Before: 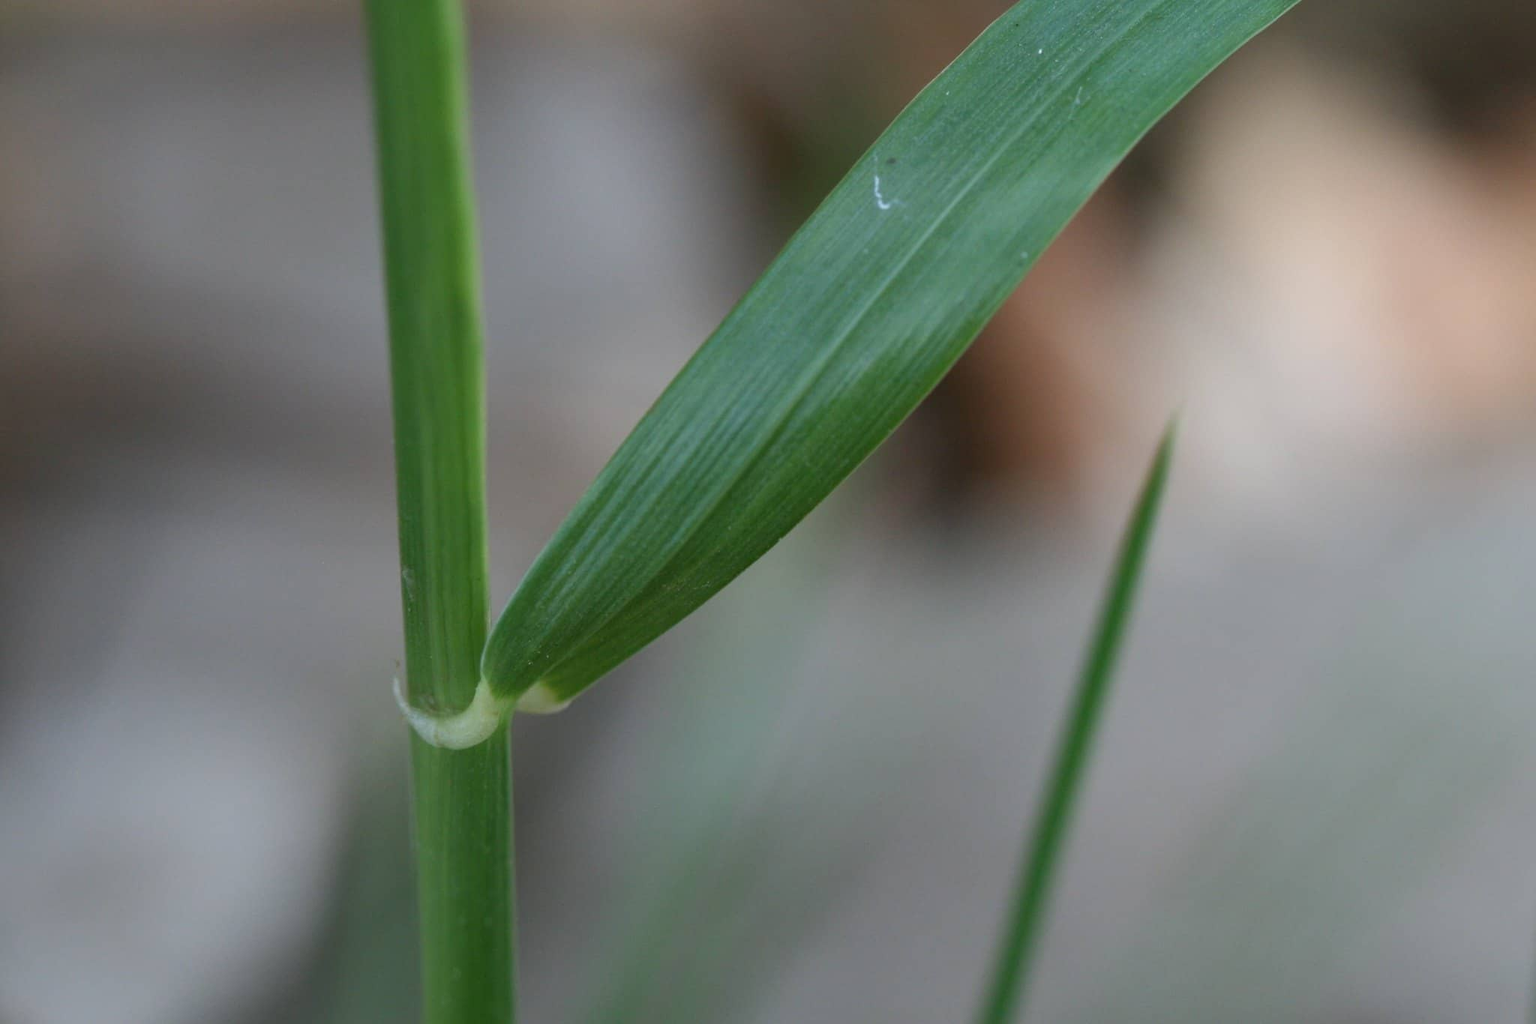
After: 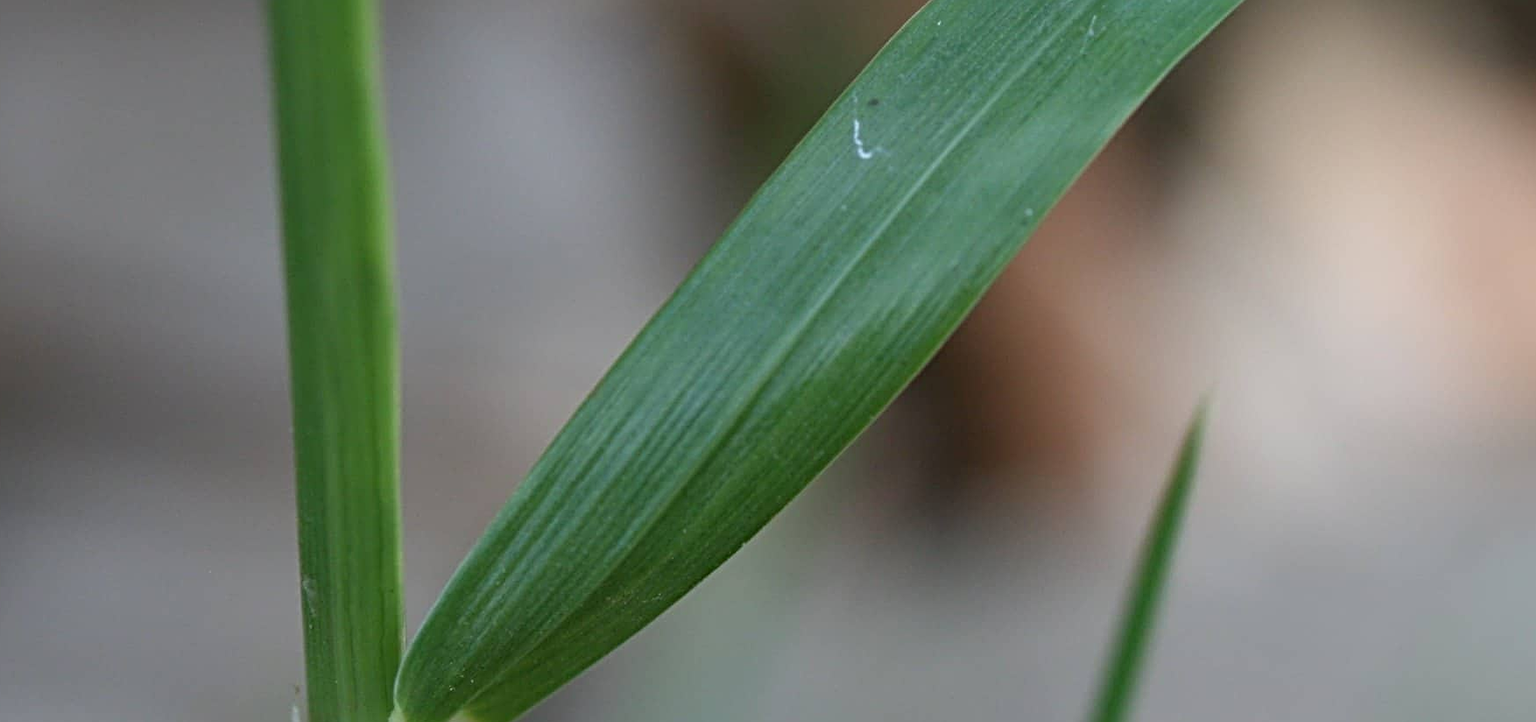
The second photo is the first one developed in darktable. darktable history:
sharpen: radius 4.883
crop and rotate: left 9.345%, top 7.22%, right 4.982%, bottom 32.331%
